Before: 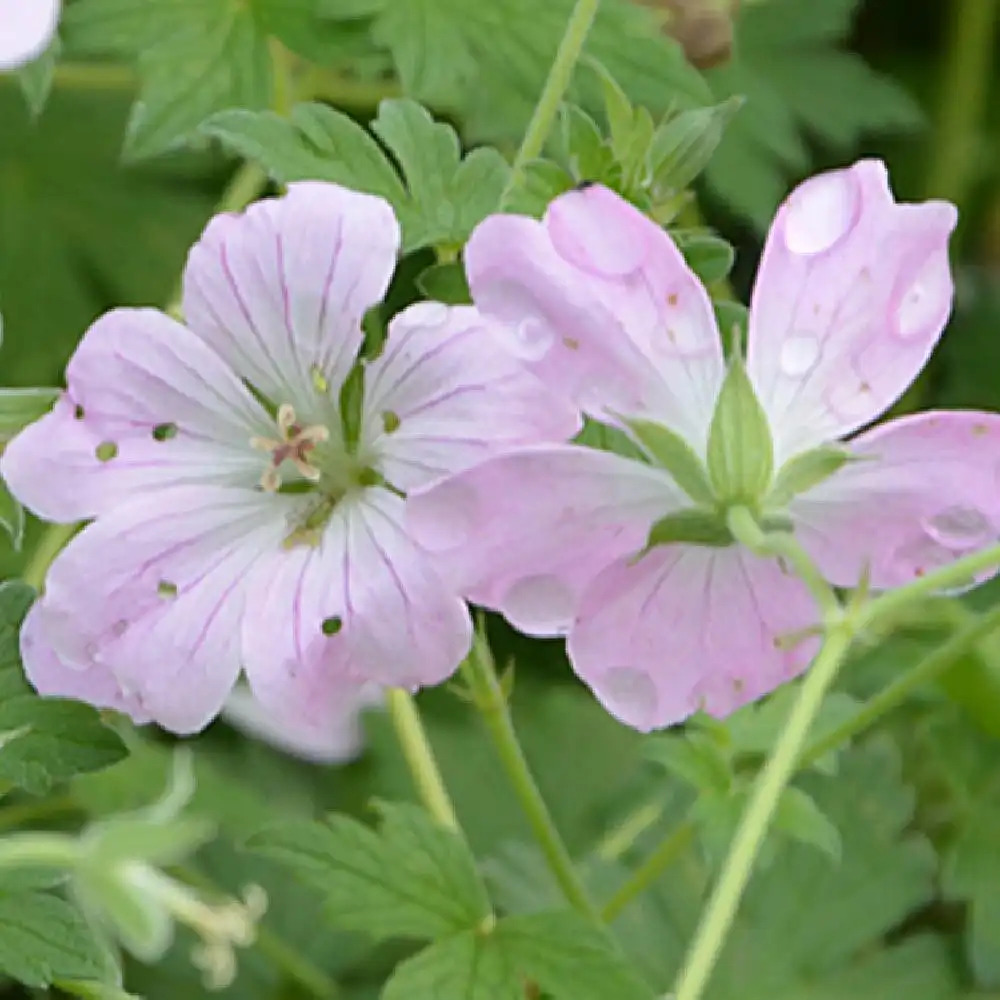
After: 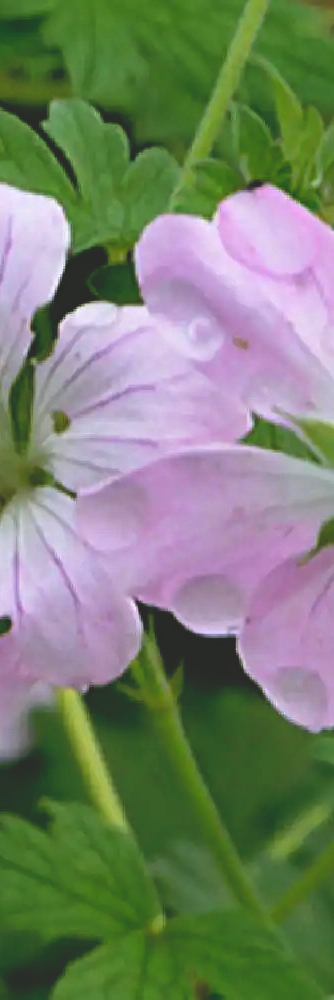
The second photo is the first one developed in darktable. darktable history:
crop: left 33.003%, right 33.597%
base curve: curves: ch0 [(0, 0.02) (0.083, 0.036) (1, 1)], preserve colors none
